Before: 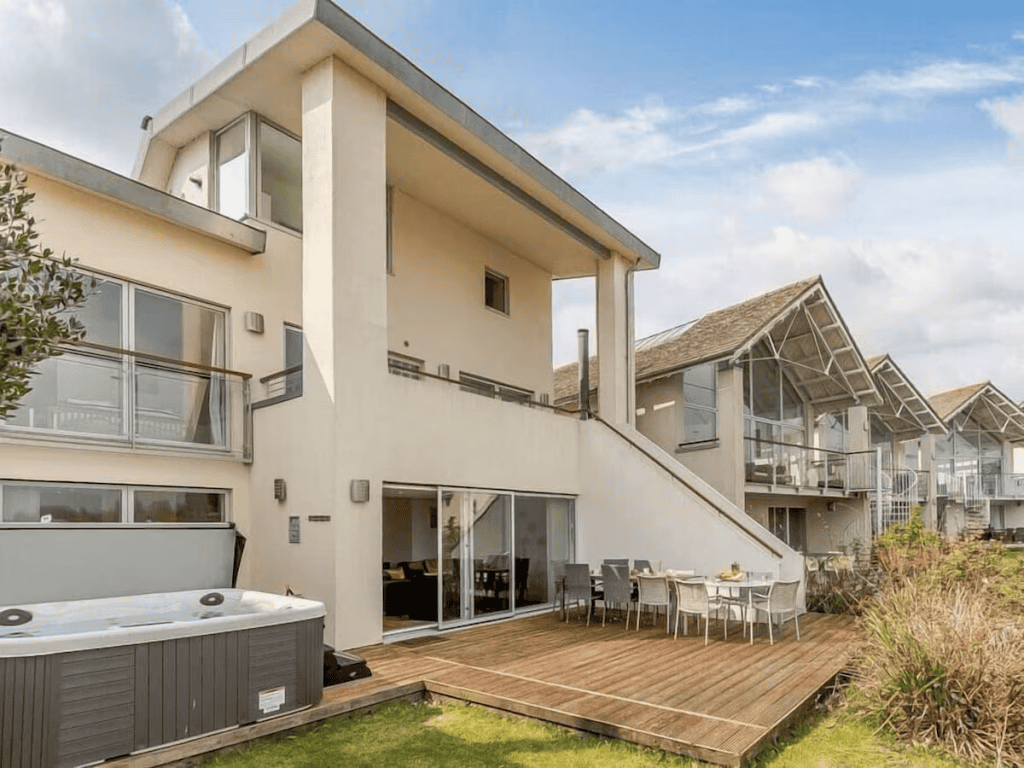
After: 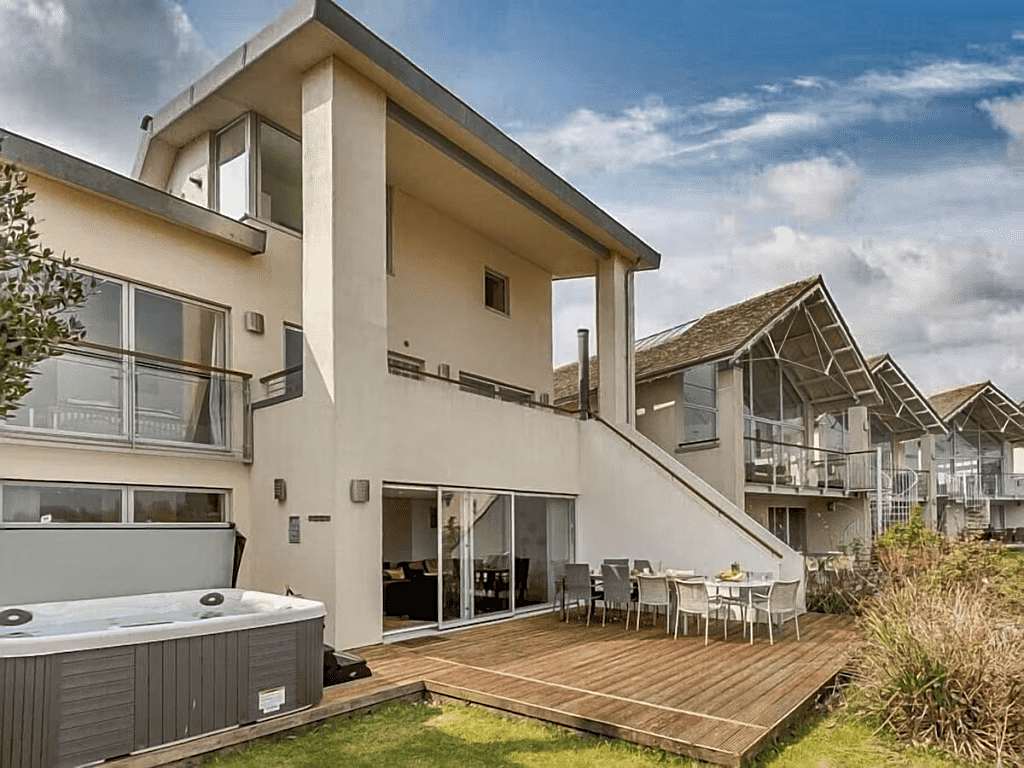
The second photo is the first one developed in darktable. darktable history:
sharpen: on, module defaults
shadows and highlights: shadows 20.81, highlights -82.21, soften with gaussian
